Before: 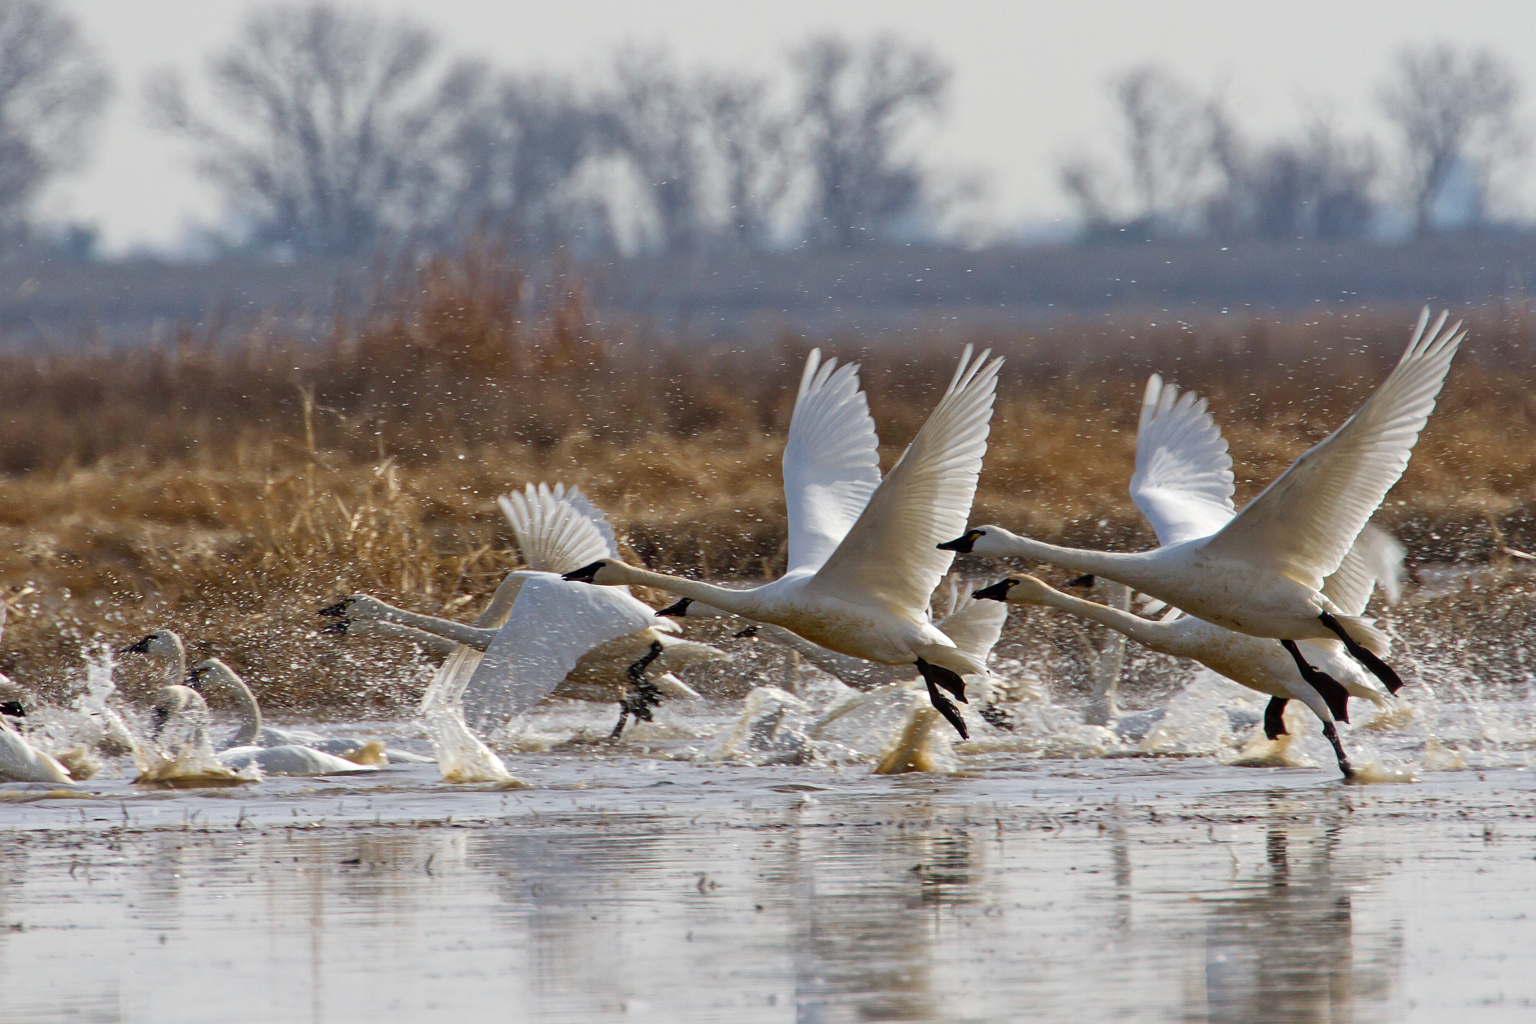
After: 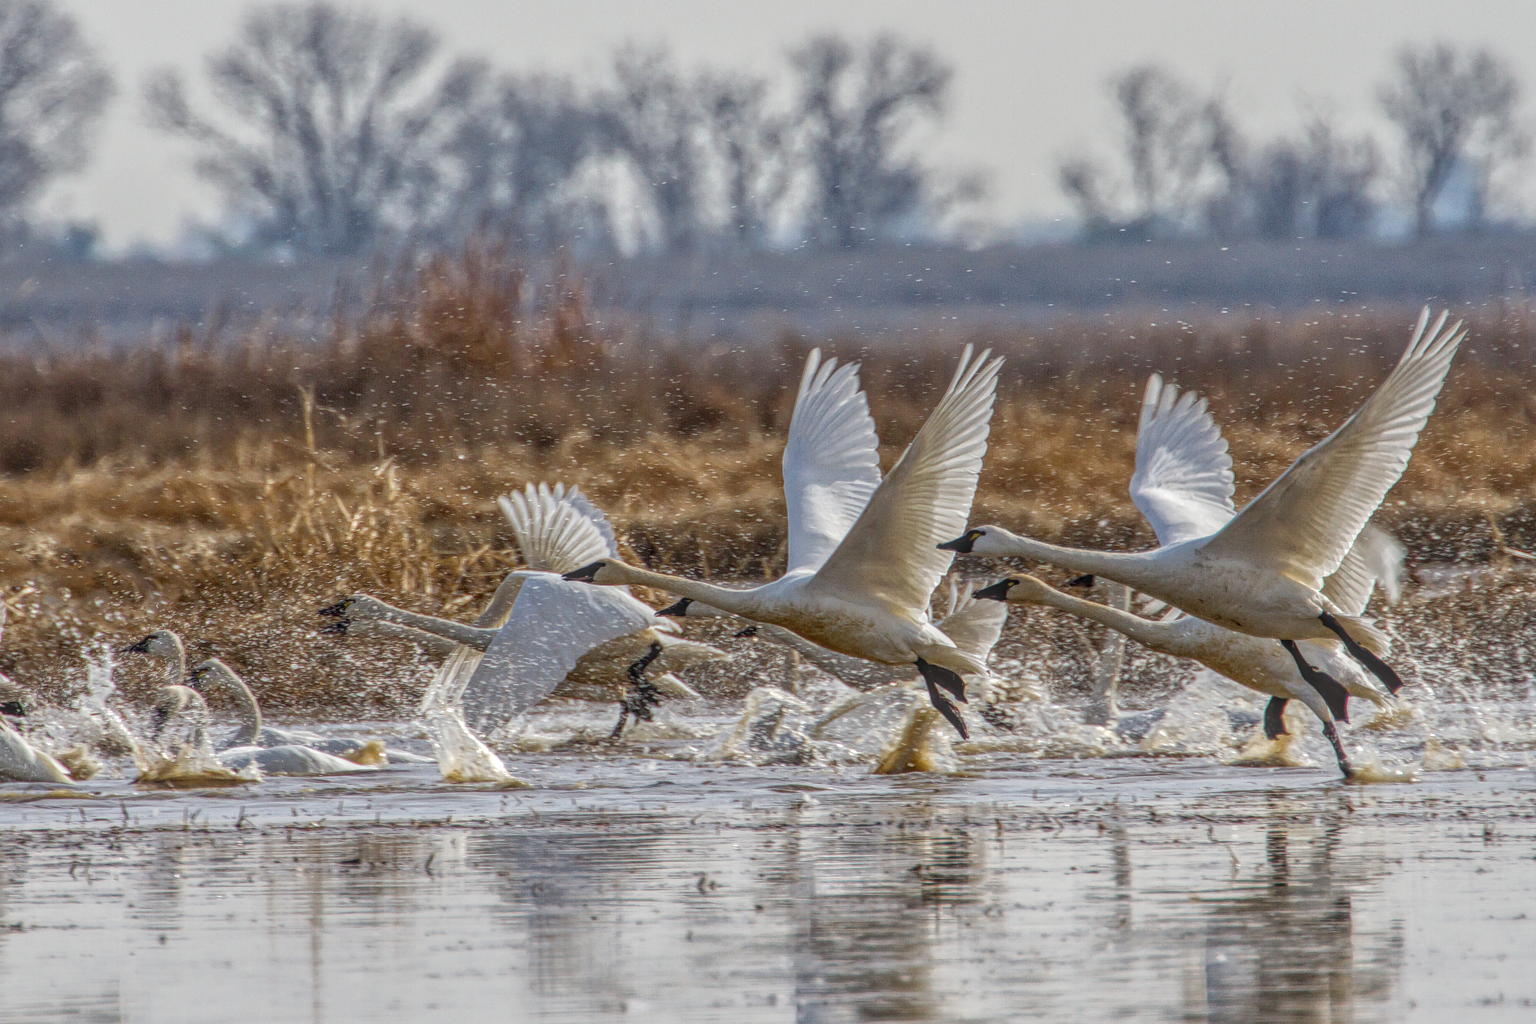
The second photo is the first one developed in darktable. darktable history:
local contrast: highlights 20%, shadows 30%, detail 200%, midtone range 0.2
